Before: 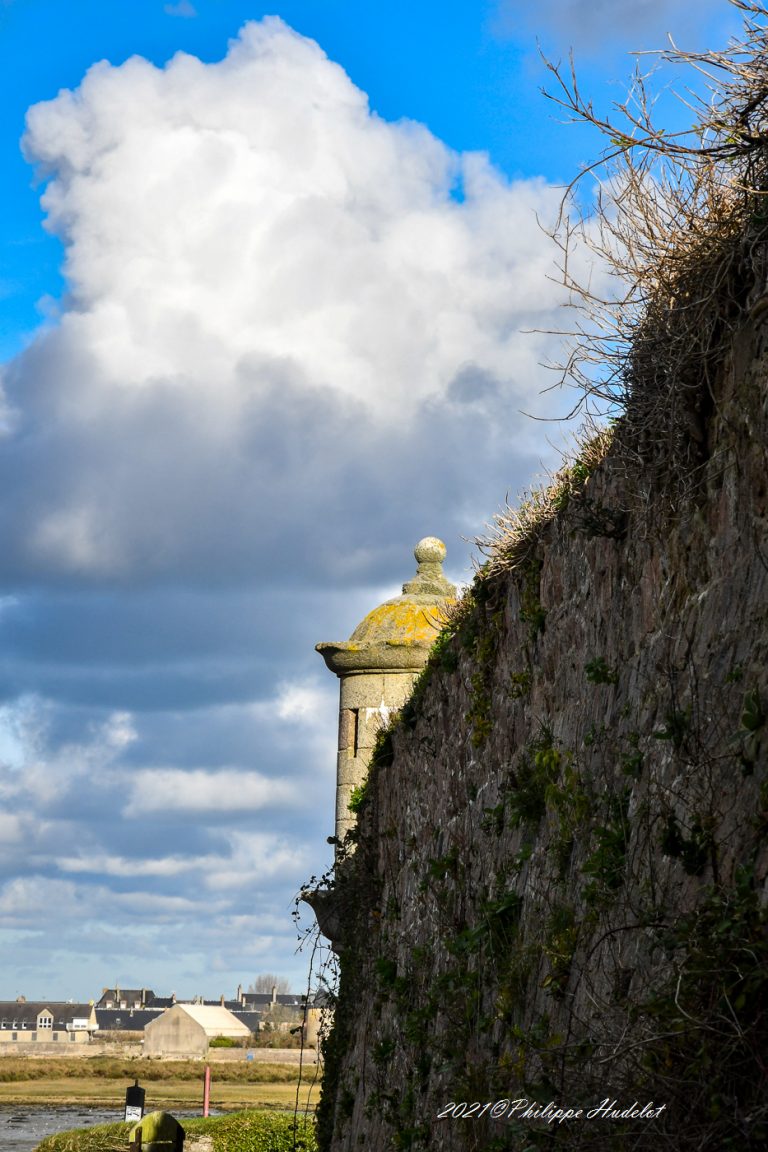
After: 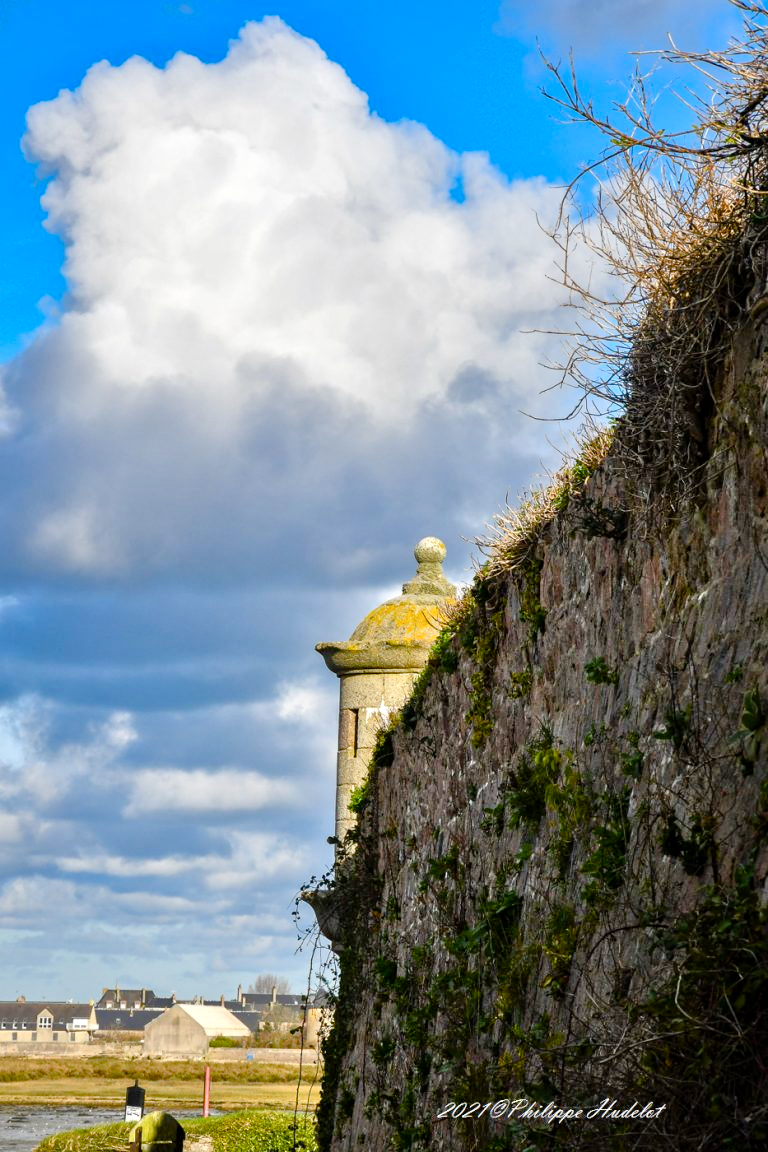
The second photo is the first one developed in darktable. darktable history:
tone equalizer: -7 EV 0.15 EV, -6 EV 0.6 EV, -5 EV 1.15 EV, -4 EV 1.33 EV, -3 EV 1.15 EV, -2 EV 0.6 EV, -1 EV 0.15 EV, mask exposure compensation -0.5 EV
color balance rgb: perceptual saturation grading › global saturation 20%, perceptual saturation grading › highlights -25%, perceptual saturation grading › shadows 50%
